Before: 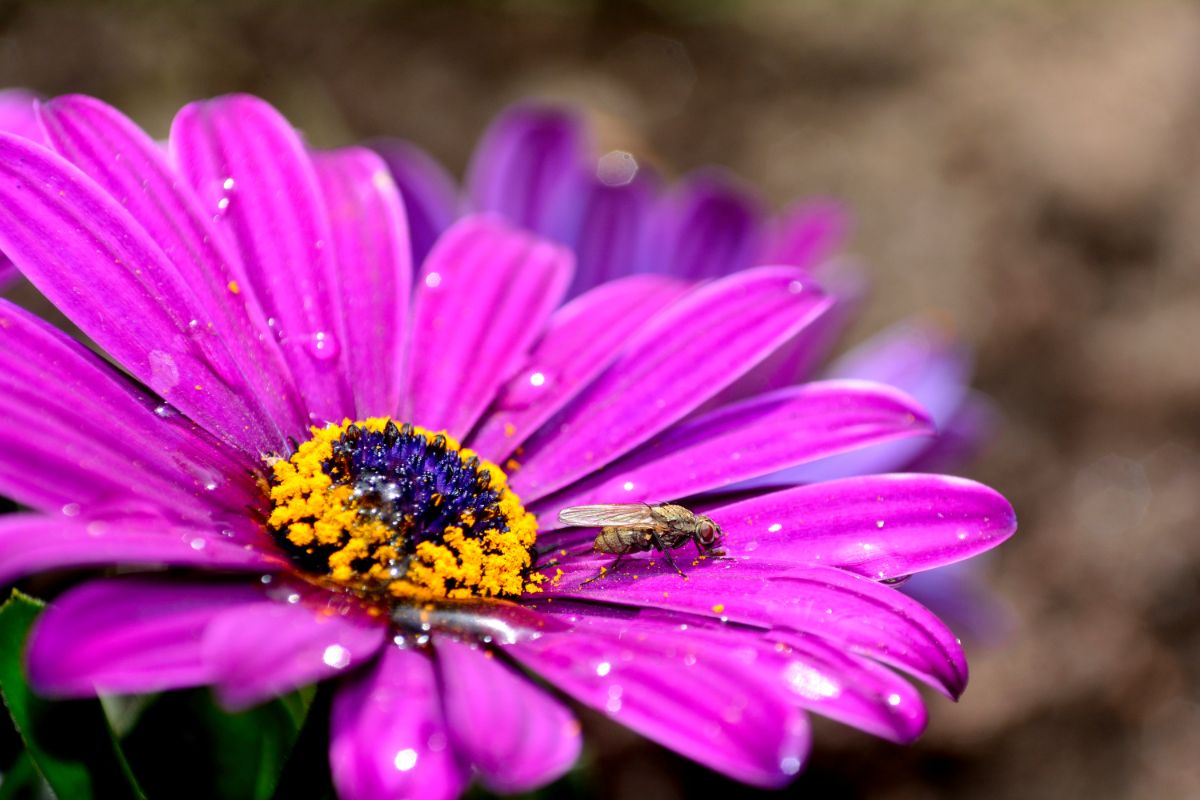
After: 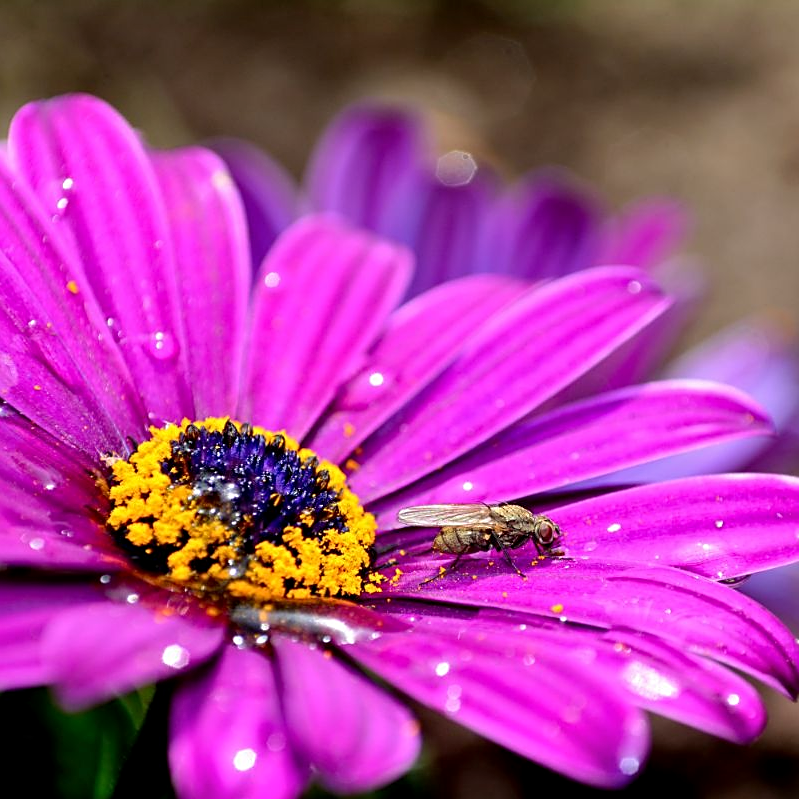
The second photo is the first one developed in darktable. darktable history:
exposure: black level correction 0.001, compensate exposure bias true, compensate highlight preservation false
crop and rotate: left 13.46%, right 19.913%
sharpen: on, module defaults
shadows and highlights: shadows 25.03, highlights -47.99, soften with gaussian
